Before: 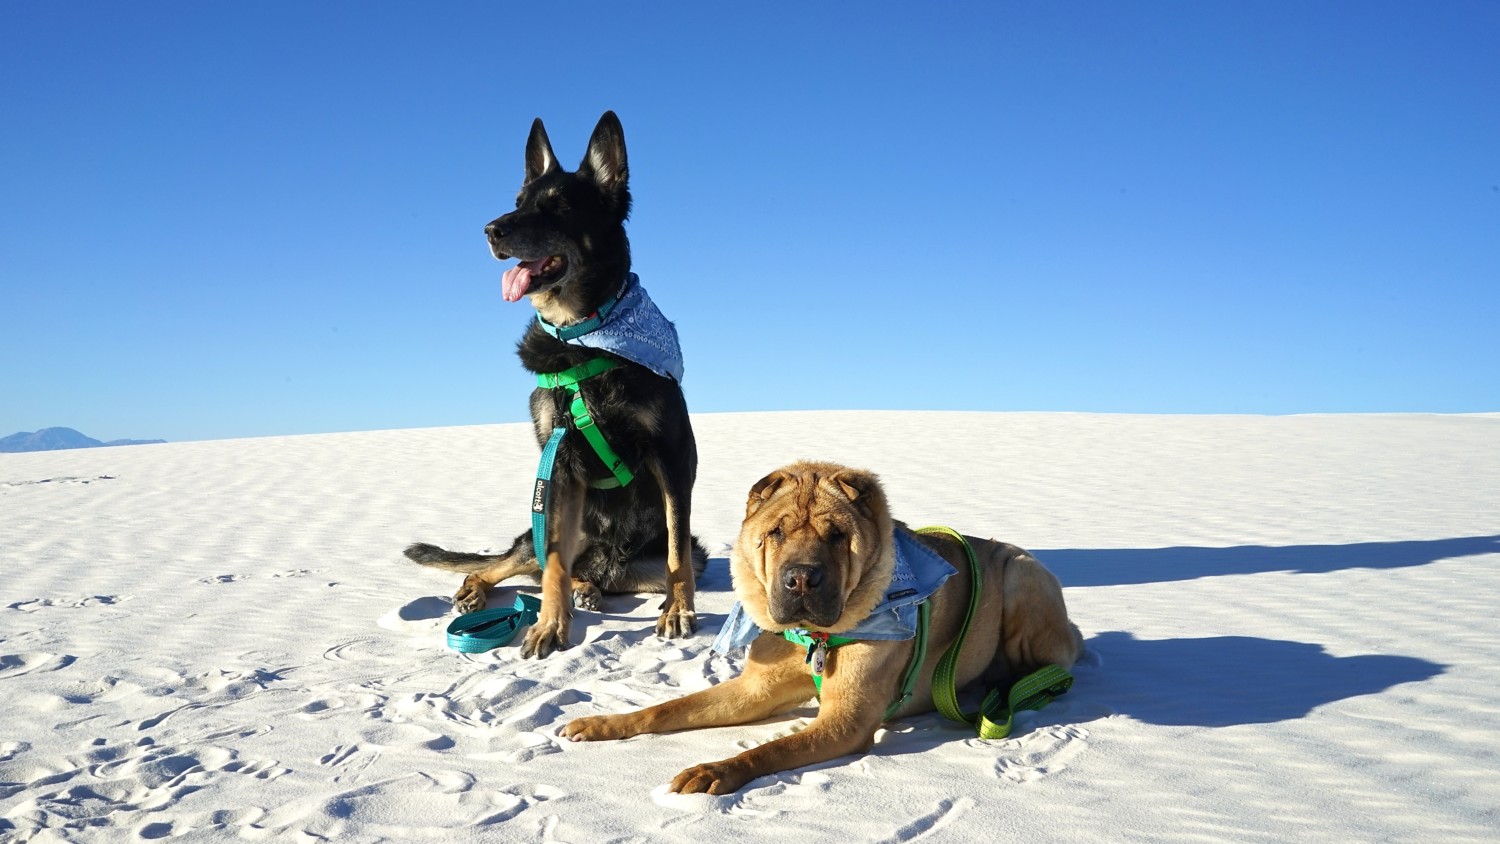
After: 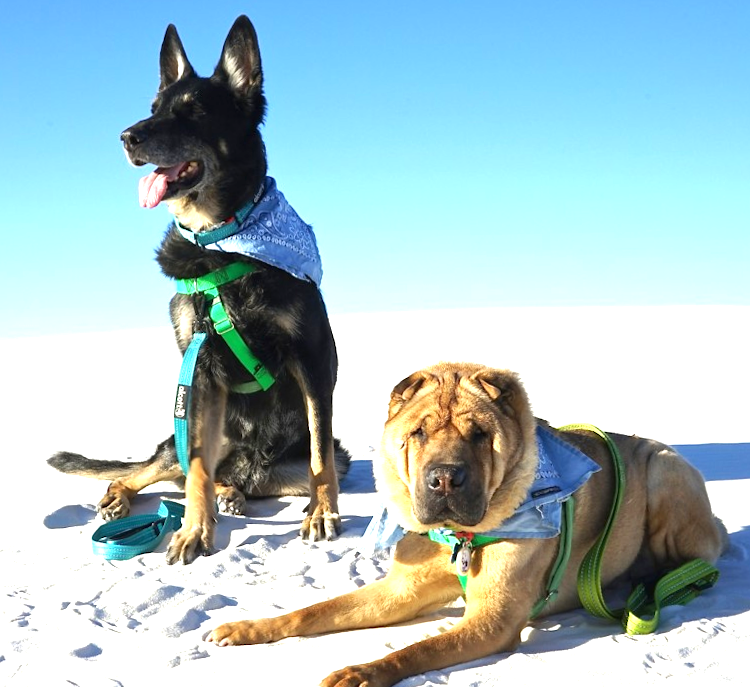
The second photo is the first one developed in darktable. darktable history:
crop and rotate: angle 0.02°, left 24.353%, top 13.219%, right 26.156%, bottom 8.224%
rotate and perspective: rotation -1.24°, automatic cropping off
exposure: exposure 1 EV, compensate highlight preservation false
